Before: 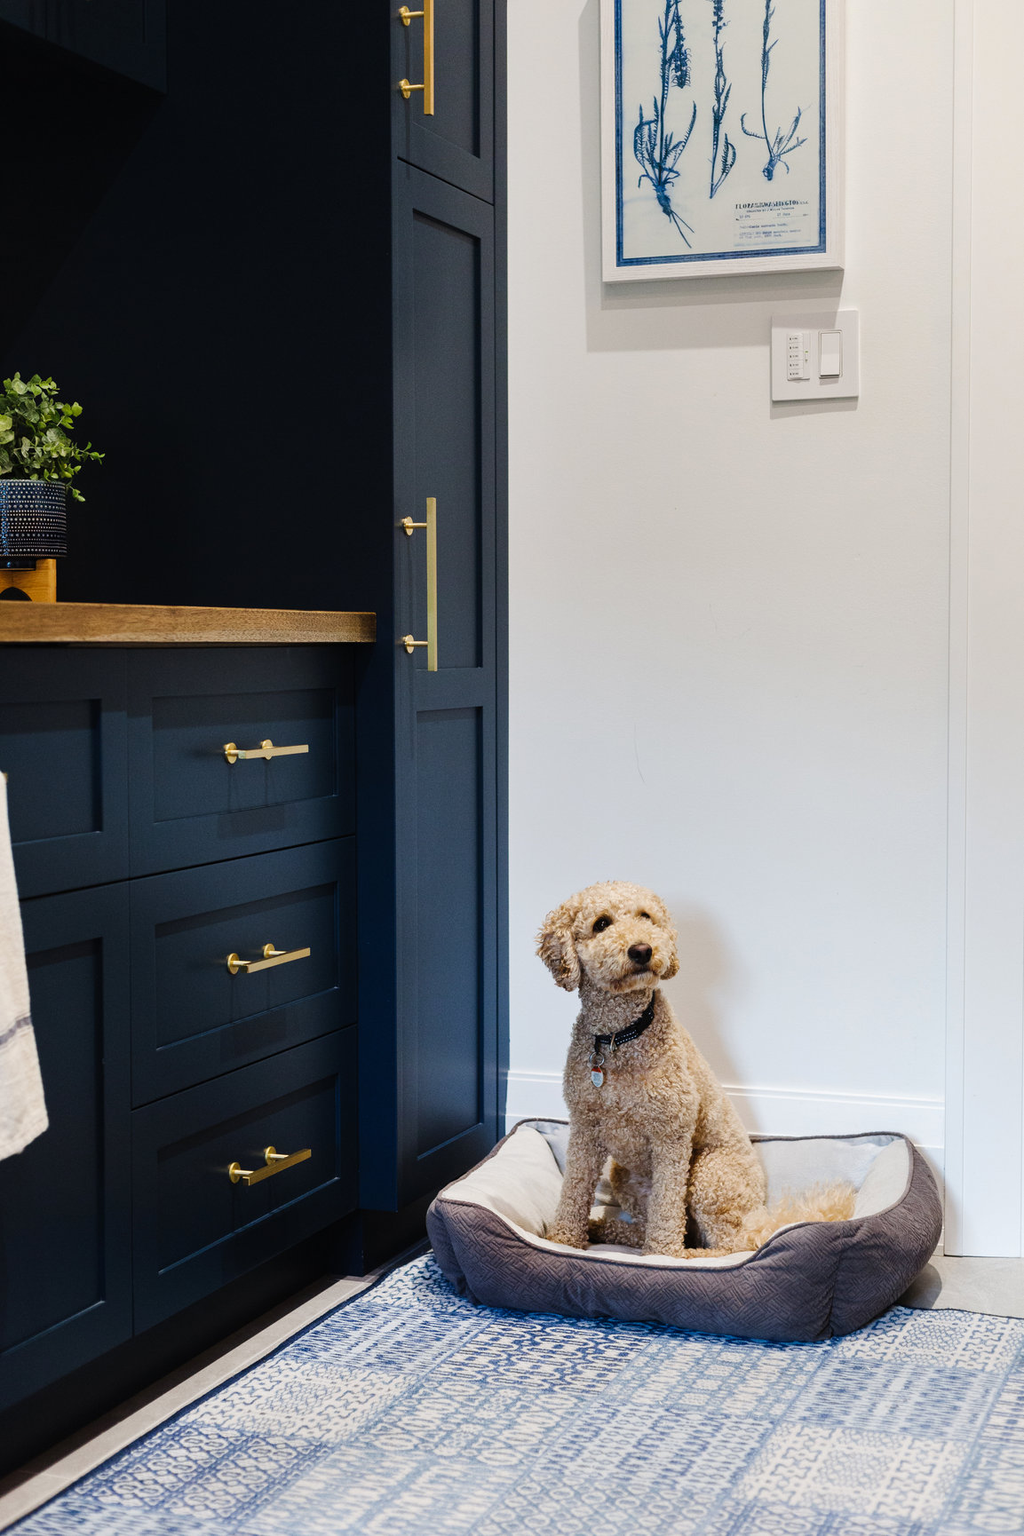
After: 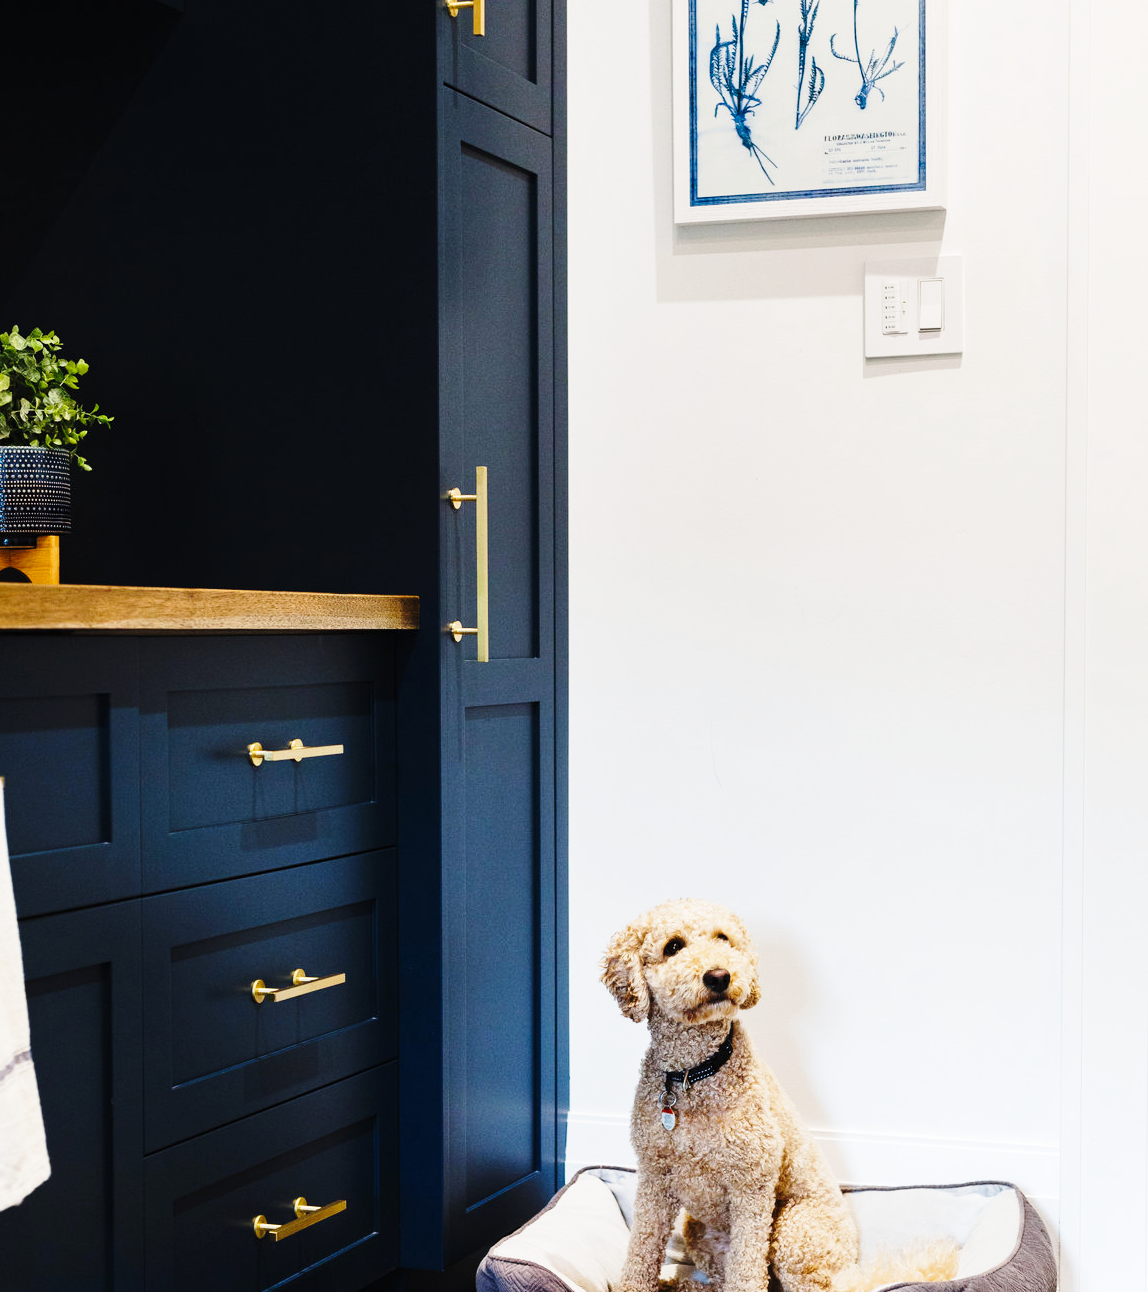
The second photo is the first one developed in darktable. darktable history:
crop: left 0.387%, top 5.469%, bottom 19.809%
base curve: curves: ch0 [(0, 0) (0.028, 0.03) (0.121, 0.232) (0.46, 0.748) (0.859, 0.968) (1, 1)], preserve colors none
